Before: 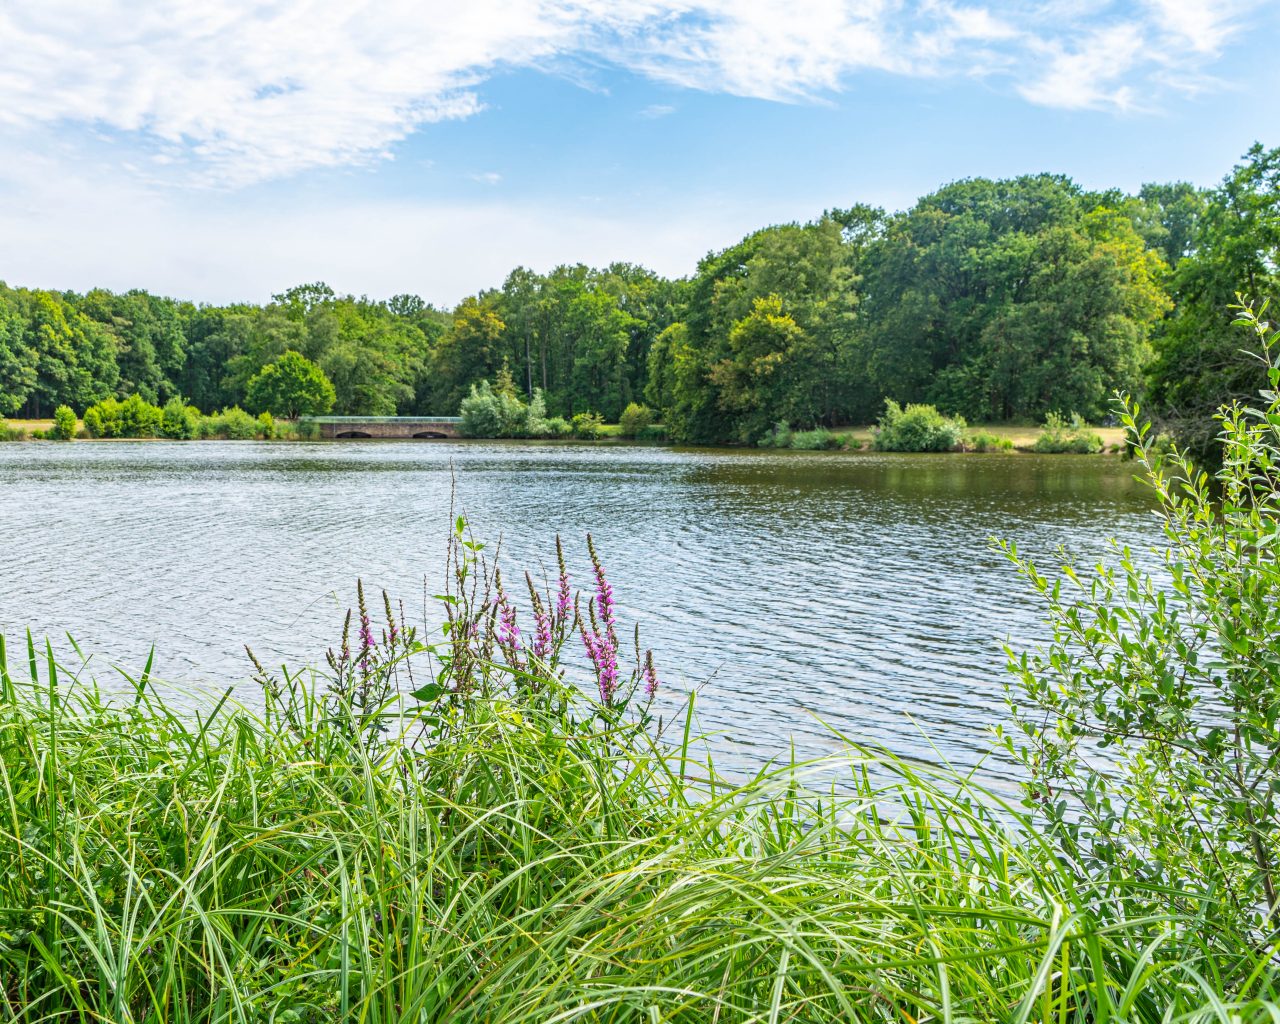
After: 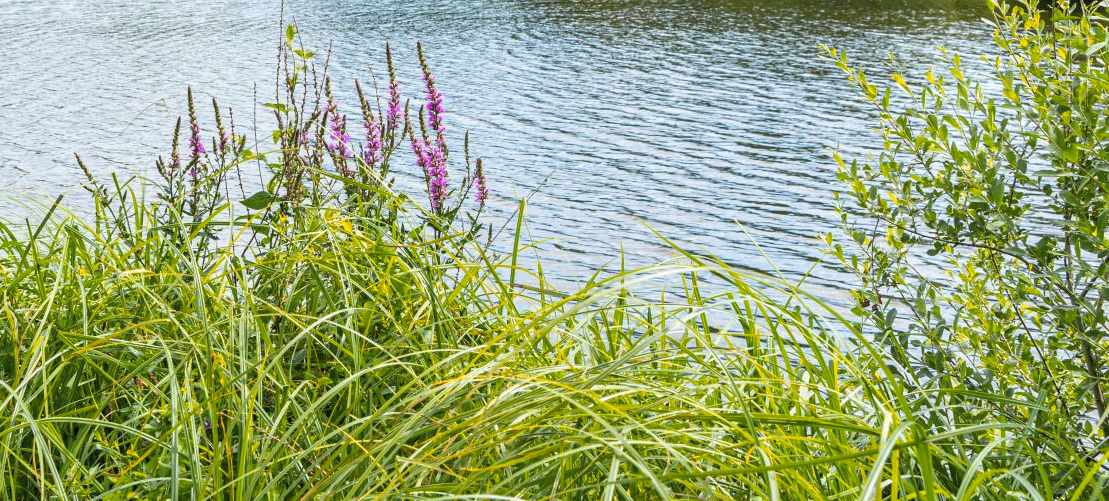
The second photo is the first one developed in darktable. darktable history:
color zones: curves: ch1 [(0.309, 0.524) (0.41, 0.329) (0.508, 0.509)]; ch2 [(0.25, 0.457) (0.75, 0.5)]
crop and rotate: left 13.306%, top 48.129%, bottom 2.928%
